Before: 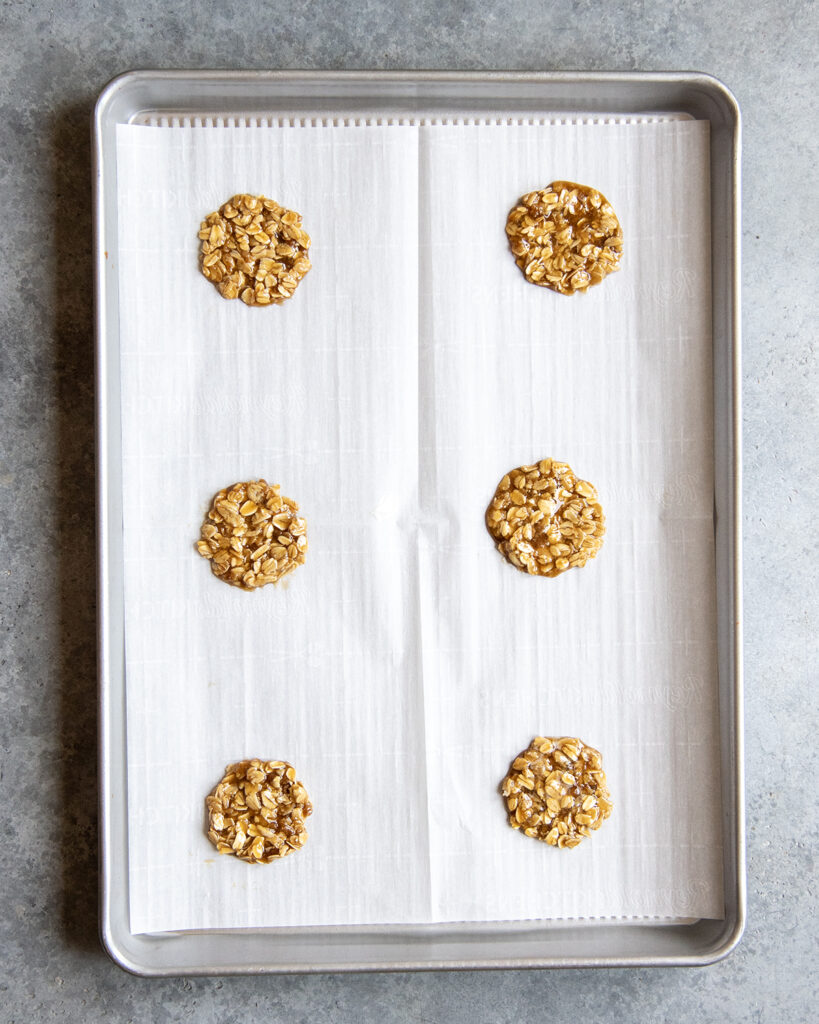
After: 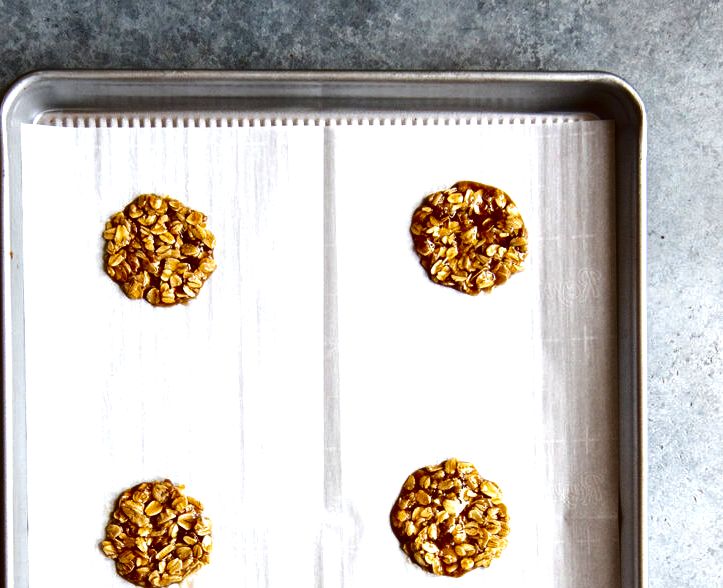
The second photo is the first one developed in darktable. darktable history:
contrast brightness saturation: contrast 0.089, brightness -0.572, saturation 0.167
tone equalizer: -8 EV -0.436 EV, -7 EV -0.369 EV, -6 EV -0.364 EV, -5 EV -0.247 EV, -3 EV 0.193 EV, -2 EV 0.336 EV, -1 EV 0.374 EV, +0 EV 0.394 EV, edges refinement/feathering 500, mask exposure compensation -1.57 EV, preserve details no
crop and rotate: left 11.705%, bottom 42.509%
